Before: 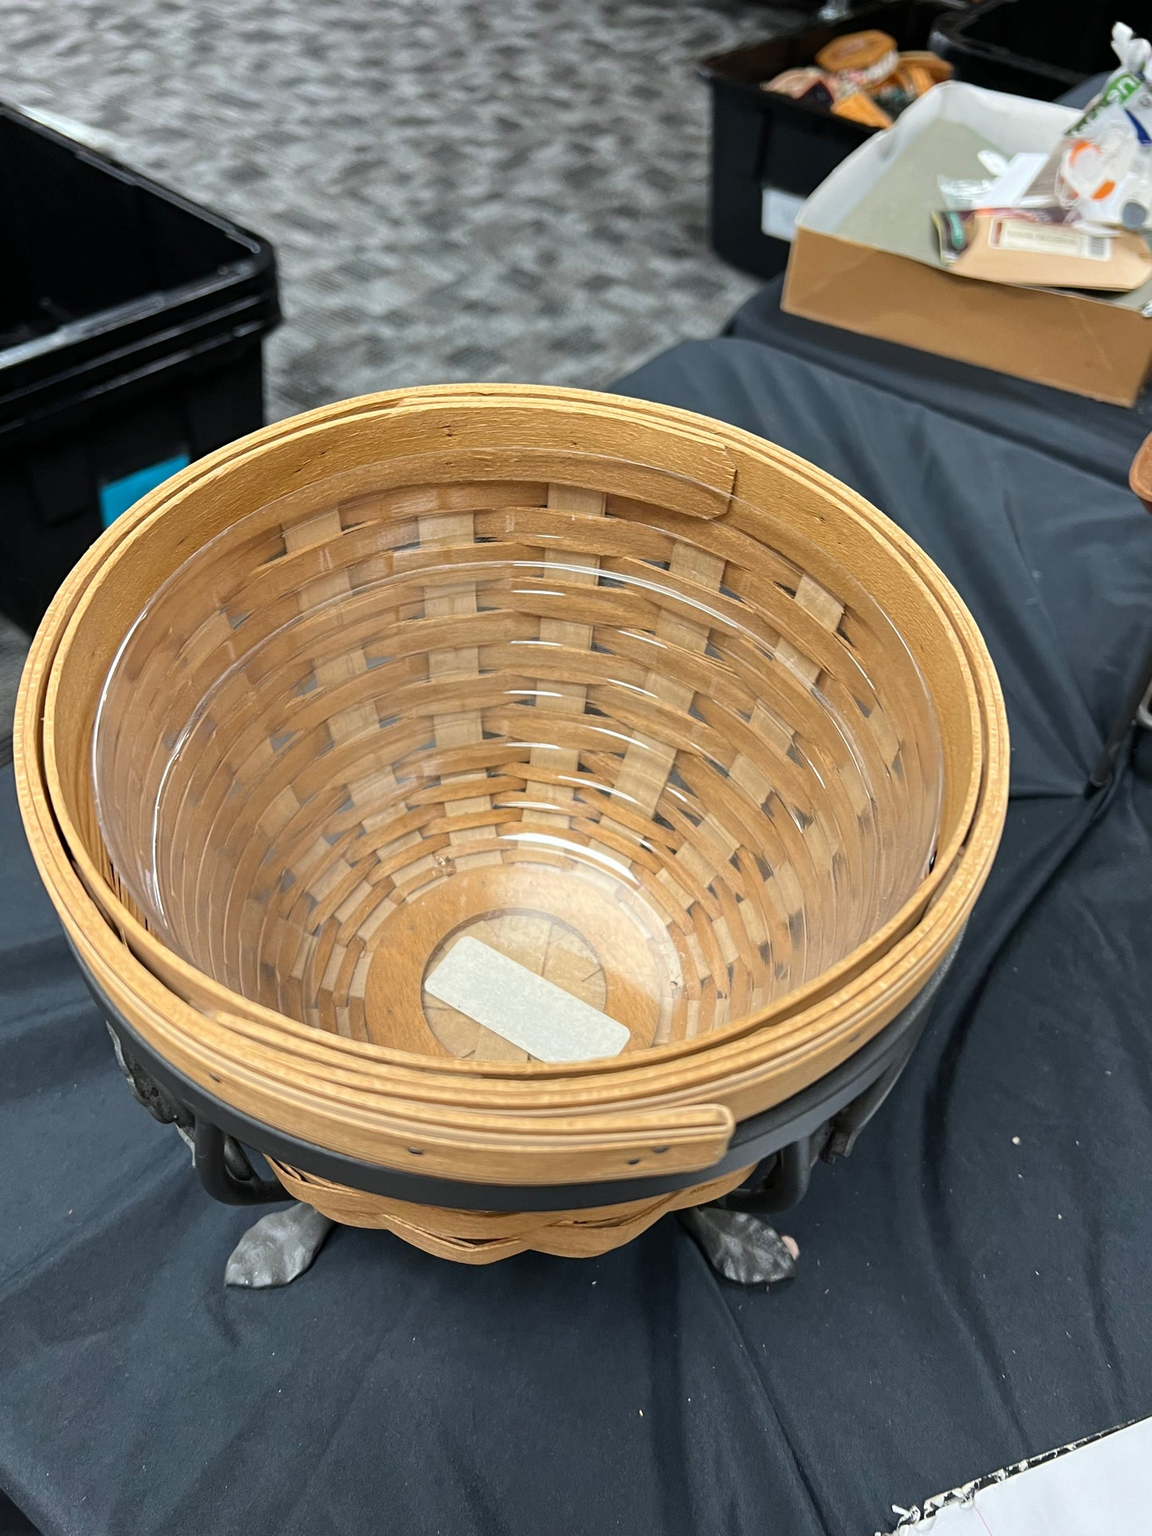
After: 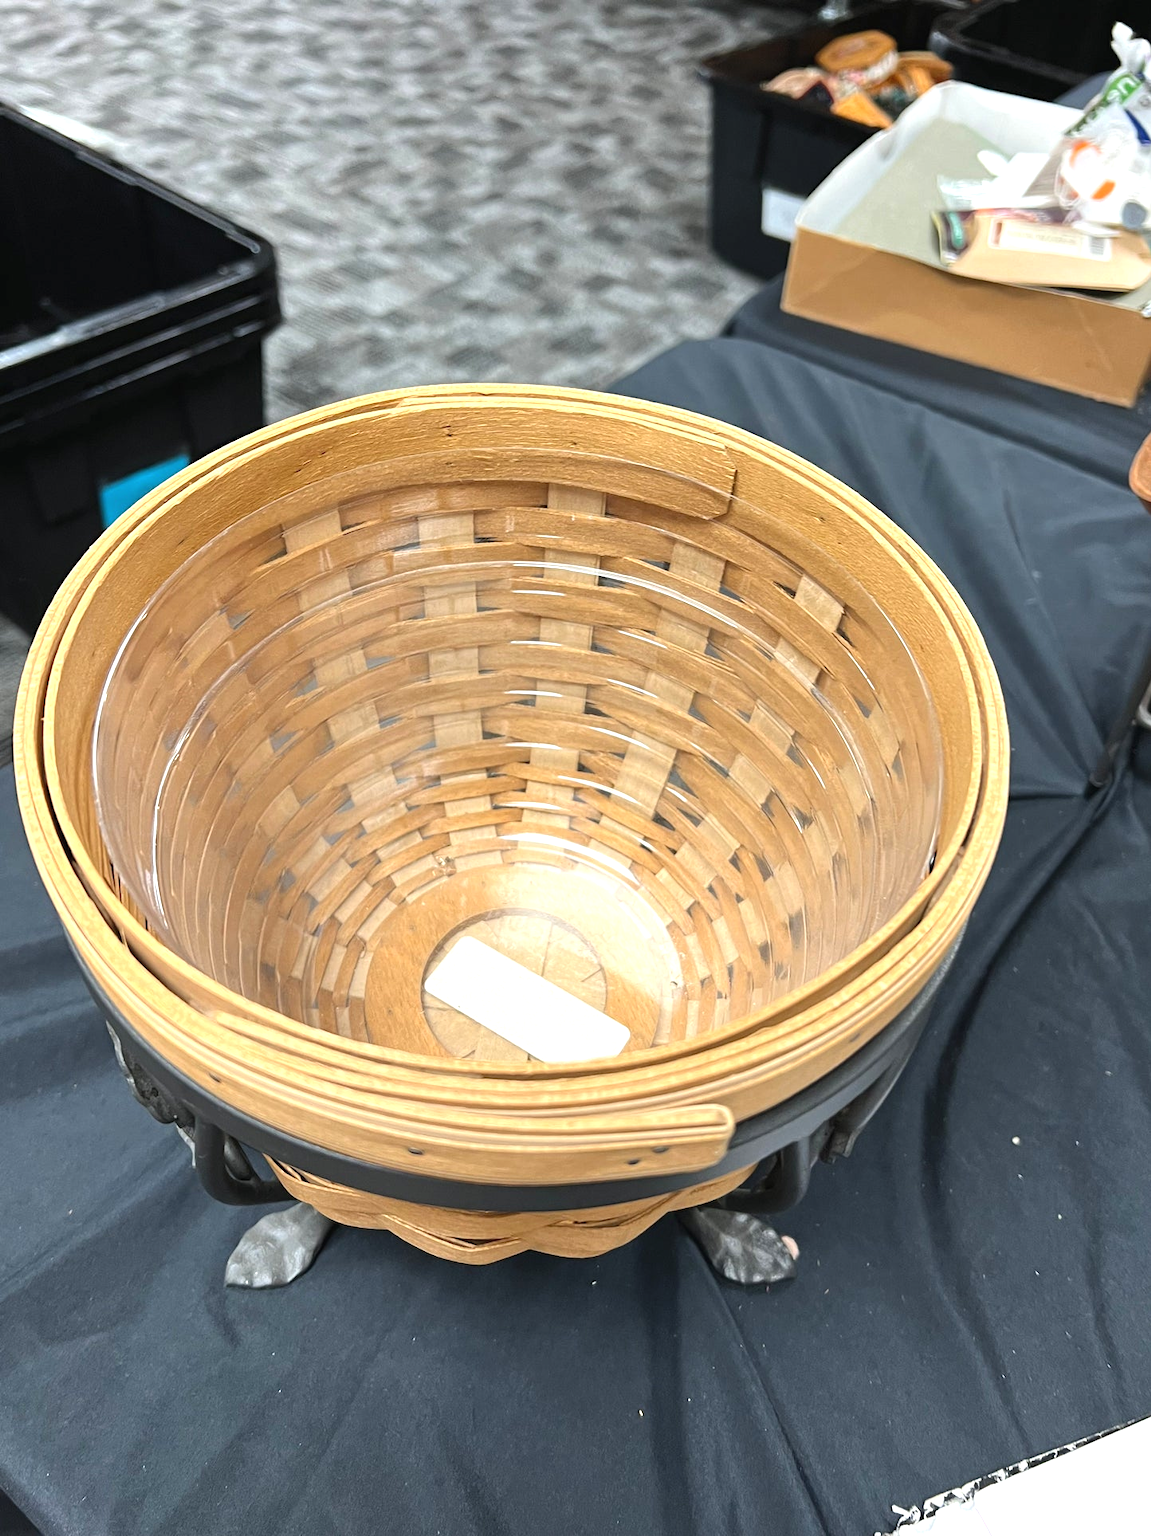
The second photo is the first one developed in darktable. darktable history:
exposure: black level correction -0.002, exposure 0.547 EV, compensate highlight preservation false
